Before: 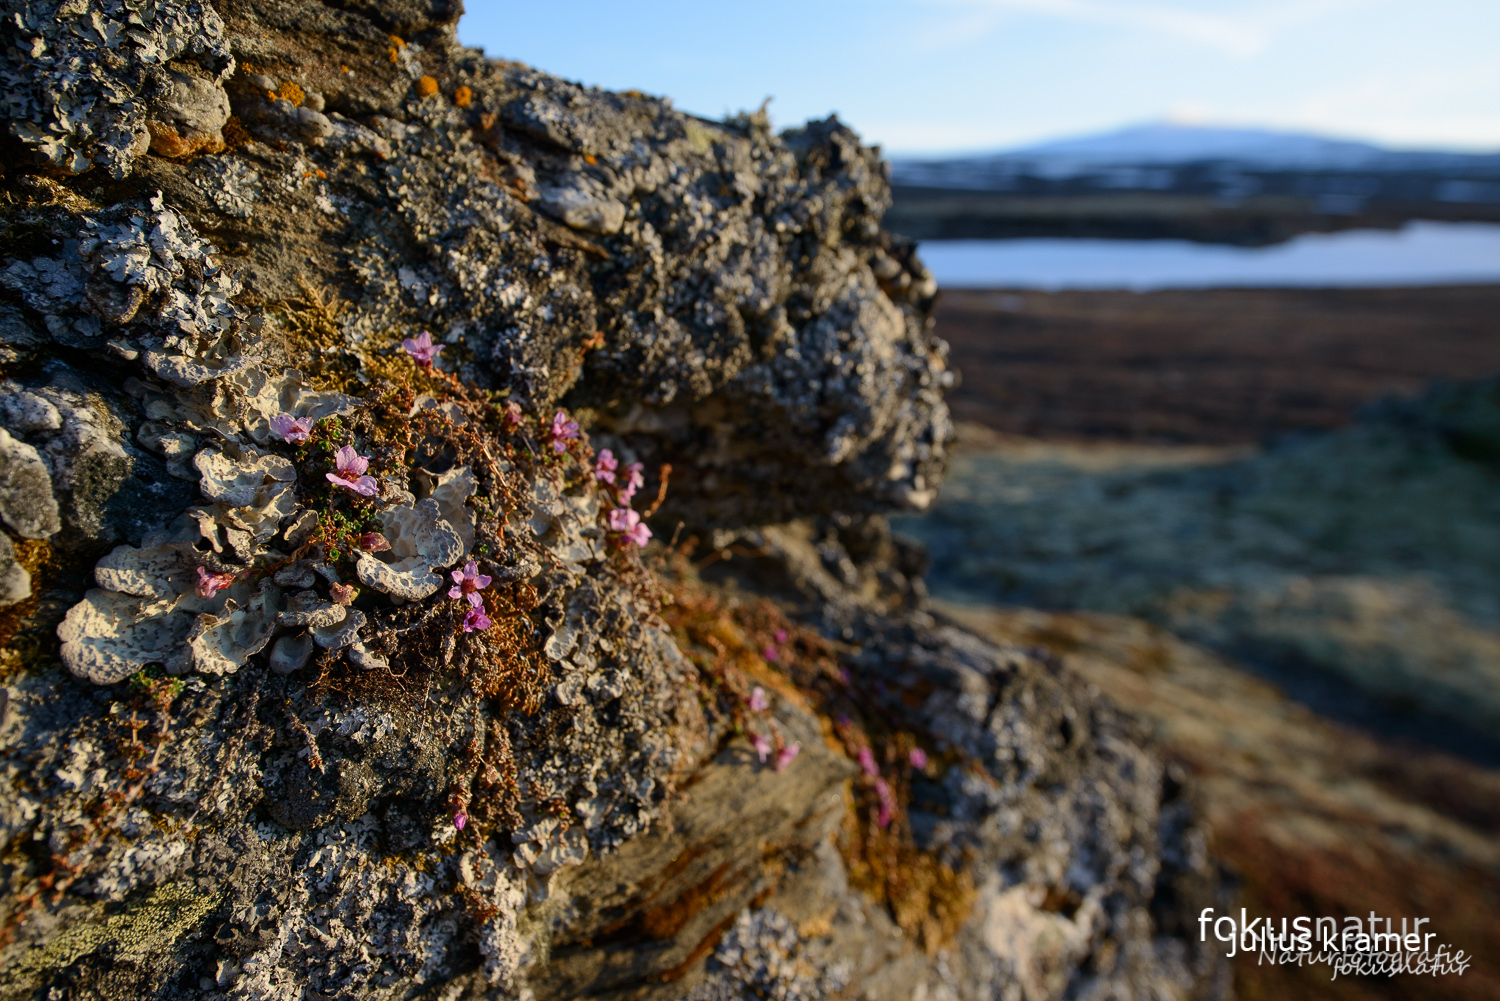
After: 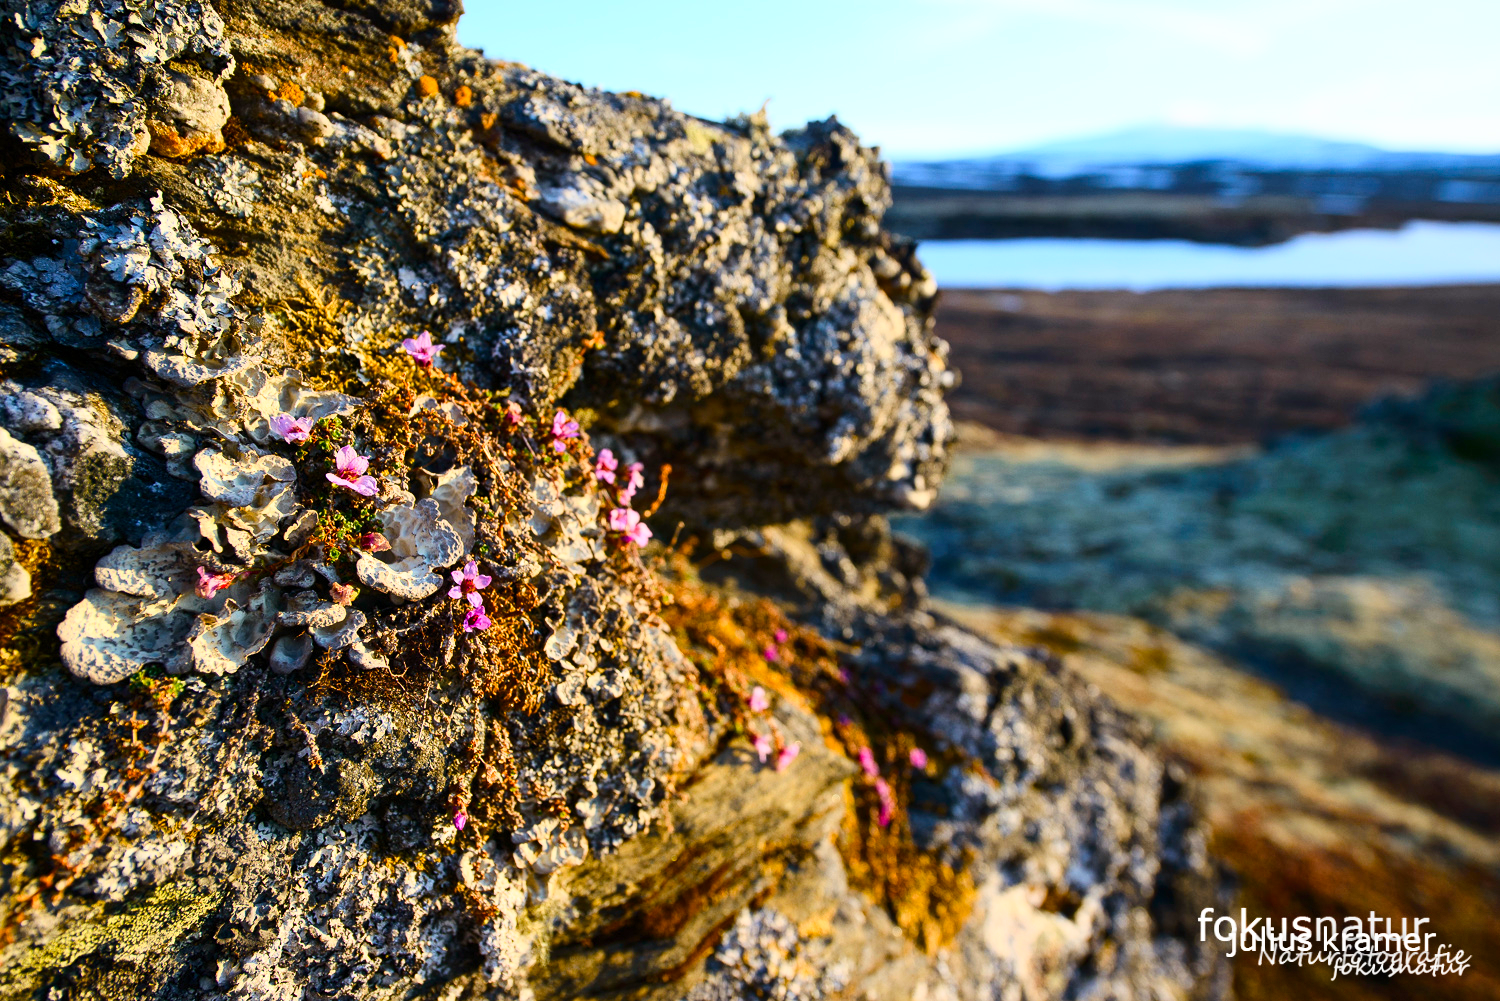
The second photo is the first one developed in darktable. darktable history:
tone equalizer: edges refinement/feathering 500, mask exposure compensation -1.57 EV, preserve details no
base curve: curves: ch0 [(0, 0) (0.018, 0.026) (0.143, 0.37) (0.33, 0.731) (0.458, 0.853) (0.735, 0.965) (0.905, 0.986) (1, 1)]
color balance rgb: perceptual saturation grading › global saturation 20%, perceptual saturation grading › highlights -25.685%, perceptual saturation grading › shadows 25.156%, global vibrance 20%
